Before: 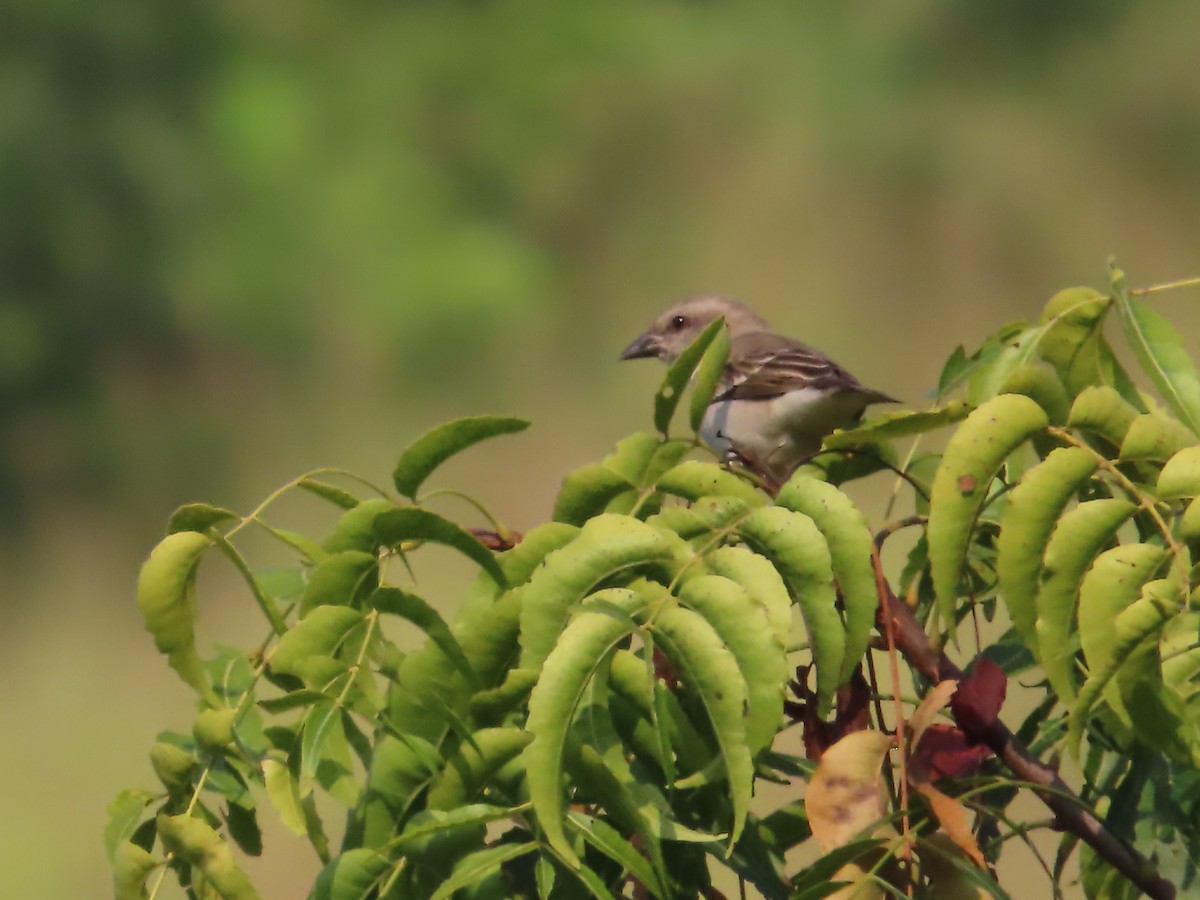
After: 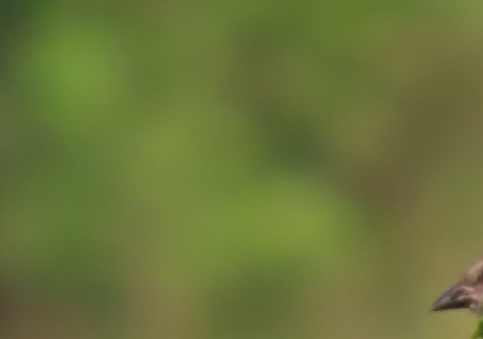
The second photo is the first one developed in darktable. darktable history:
crop: left 15.777%, top 5.461%, right 43.94%, bottom 56.788%
